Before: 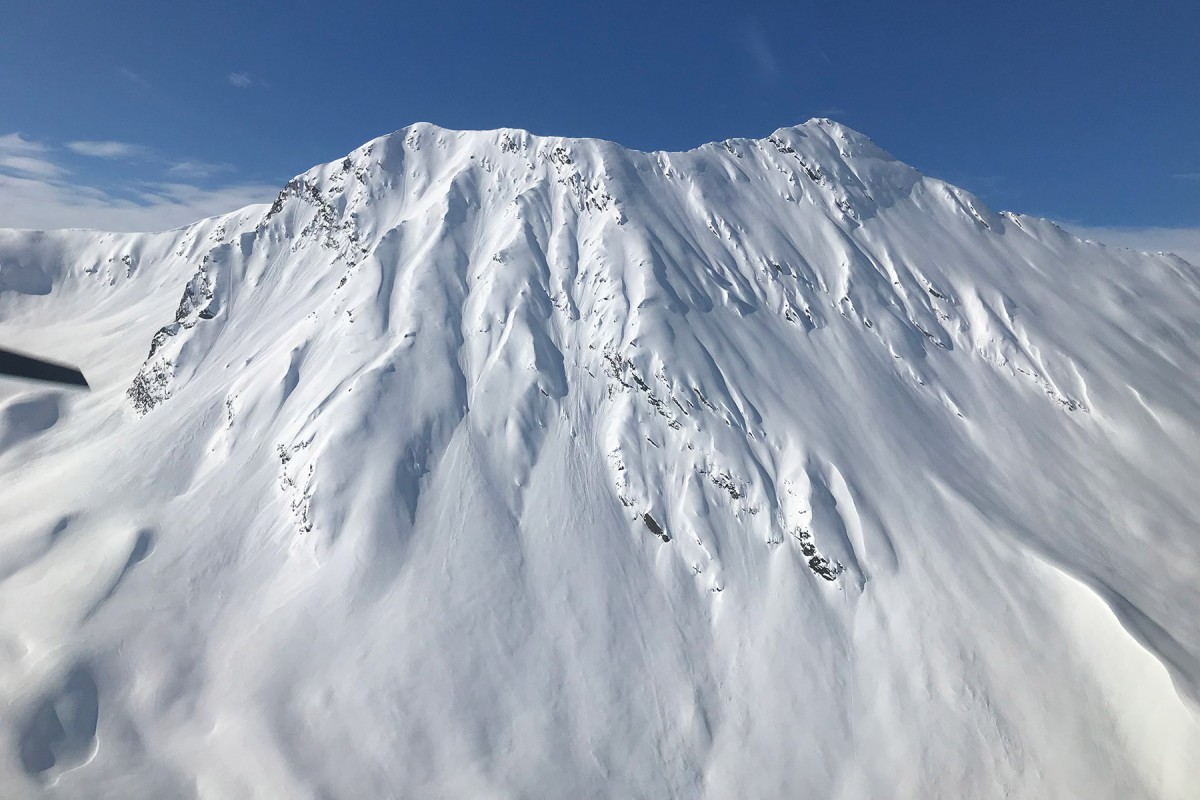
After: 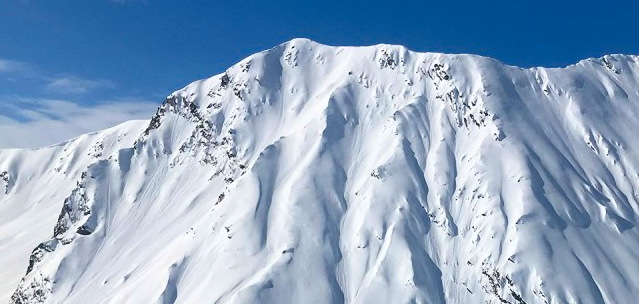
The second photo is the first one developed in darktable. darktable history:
crop: left 10.248%, top 10.613%, right 36.47%, bottom 51.342%
contrast brightness saturation: contrast 0.162, saturation 0.332
tone equalizer: on, module defaults
